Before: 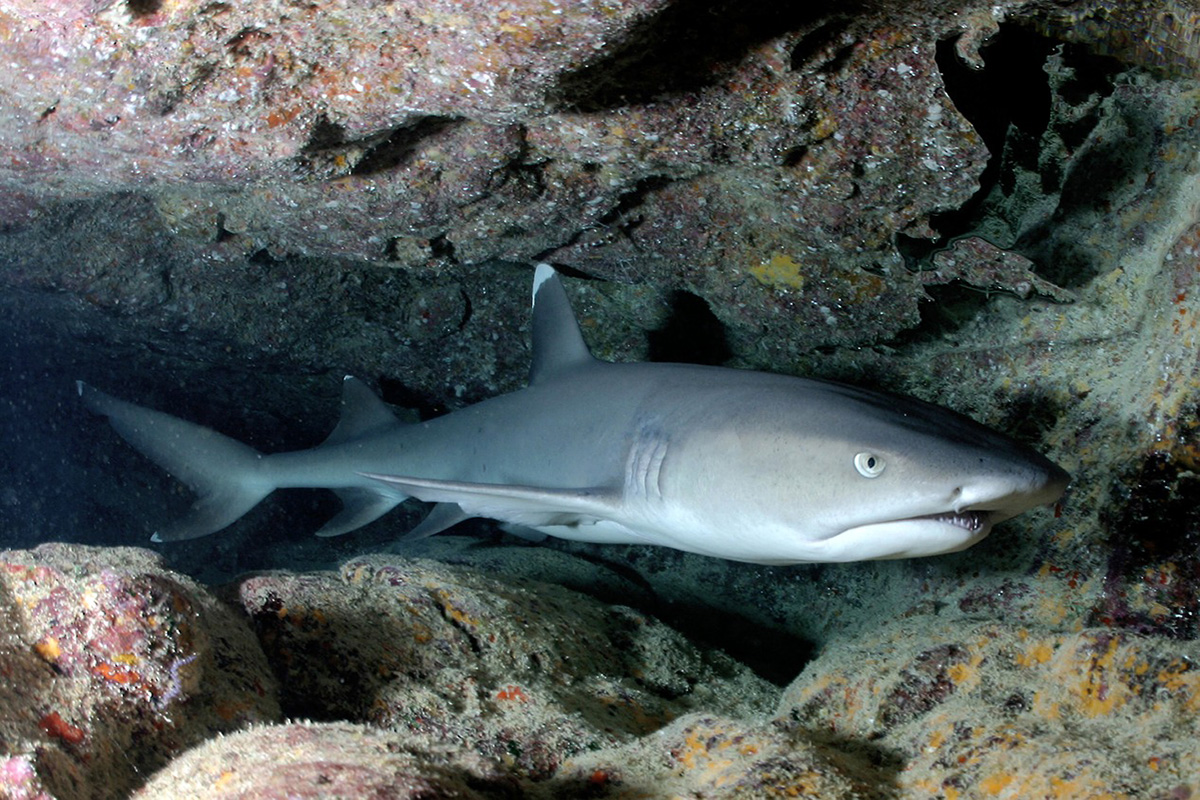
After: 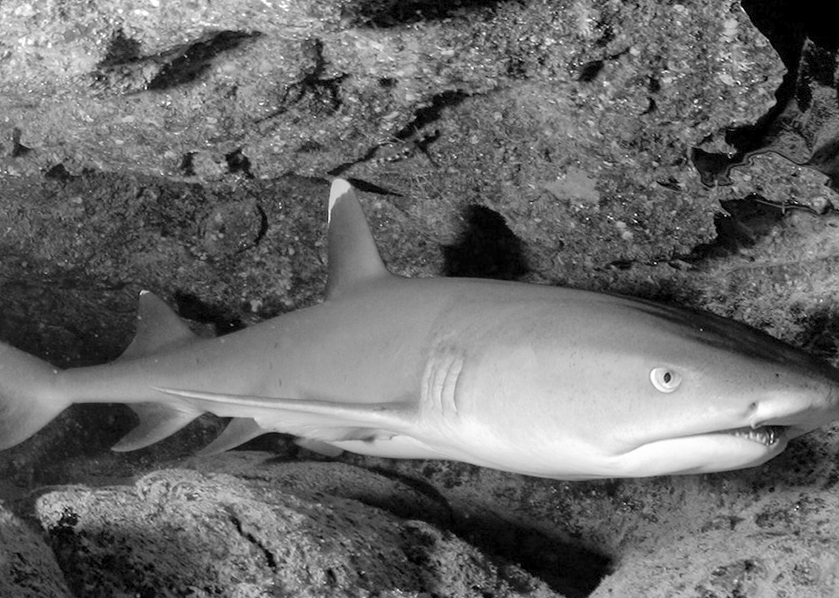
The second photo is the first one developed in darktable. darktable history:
crop and rotate: left 17.046%, top 10.659%, right 12.989%, bottom 14.553%
velvia: strength 39.63%
contrast brightness saturation: brightness 0.28
local contrast: highlights 100%, shadows 100%, detail 120%, midtone range 0.2
color calibration: output gray [0.22, 0.42, 0.37, 0], gray › normalize channels true, illuminant same as pipeline (D50), adaptation XYZ, x 0.346, y 0.359, gamut compression 0
